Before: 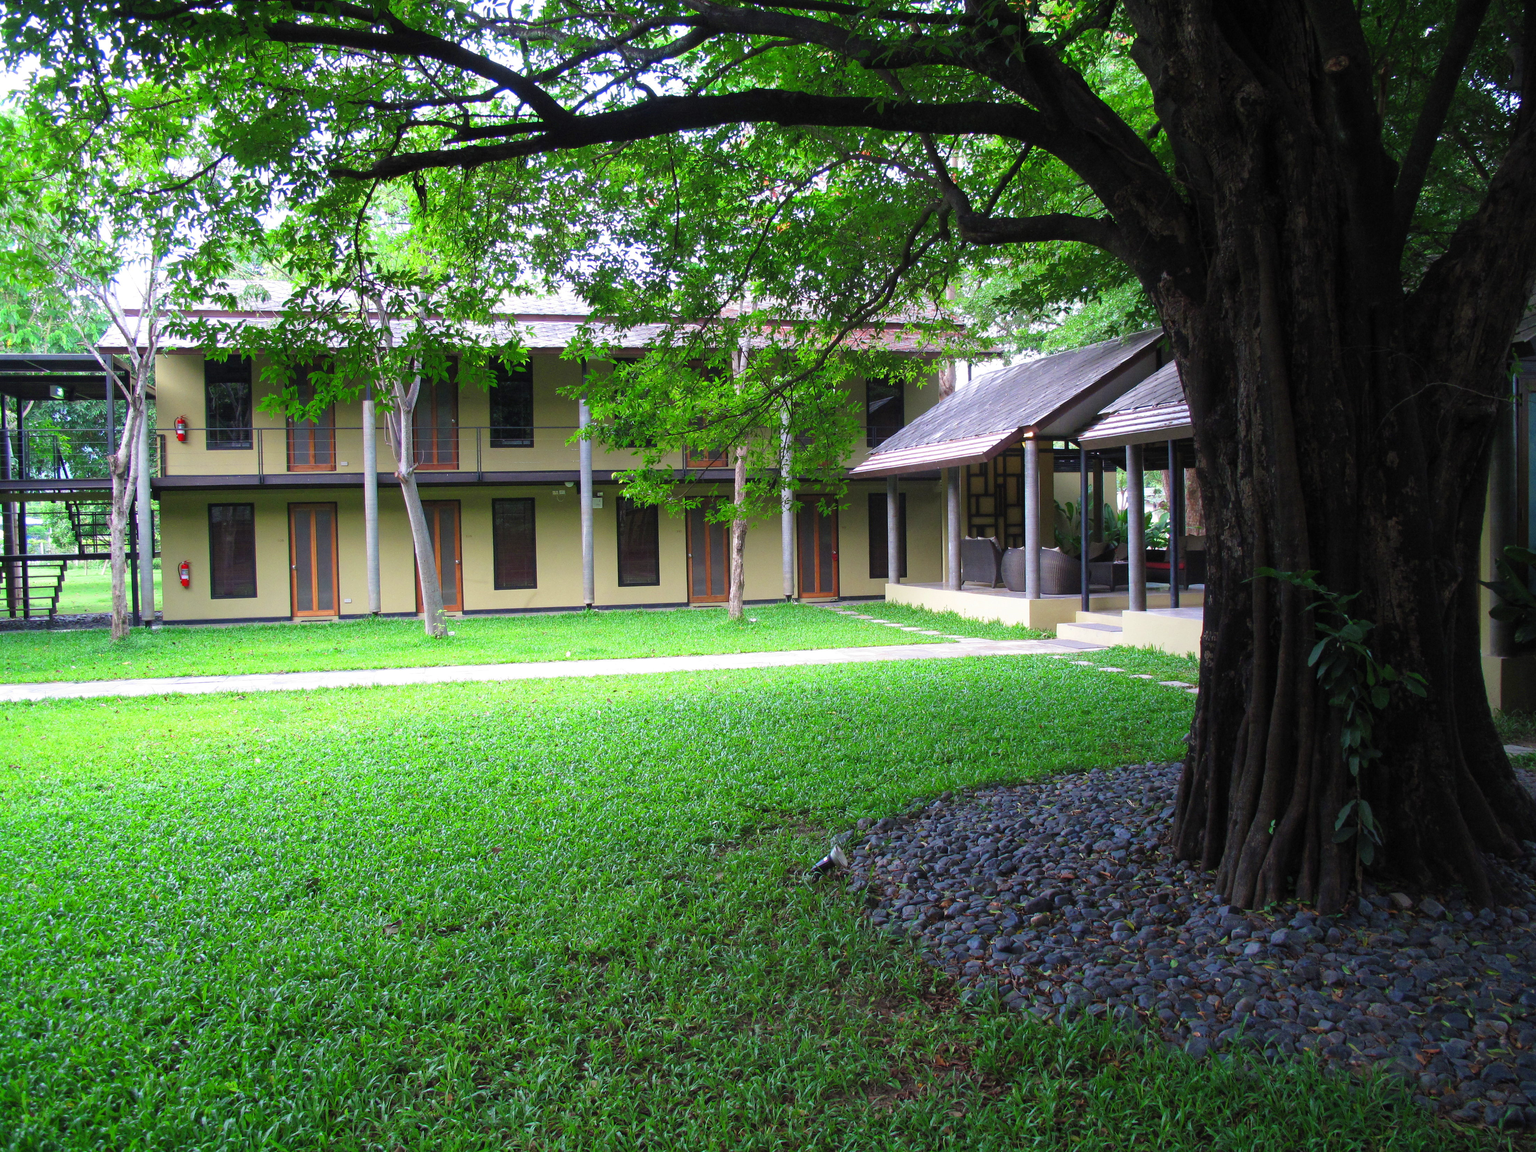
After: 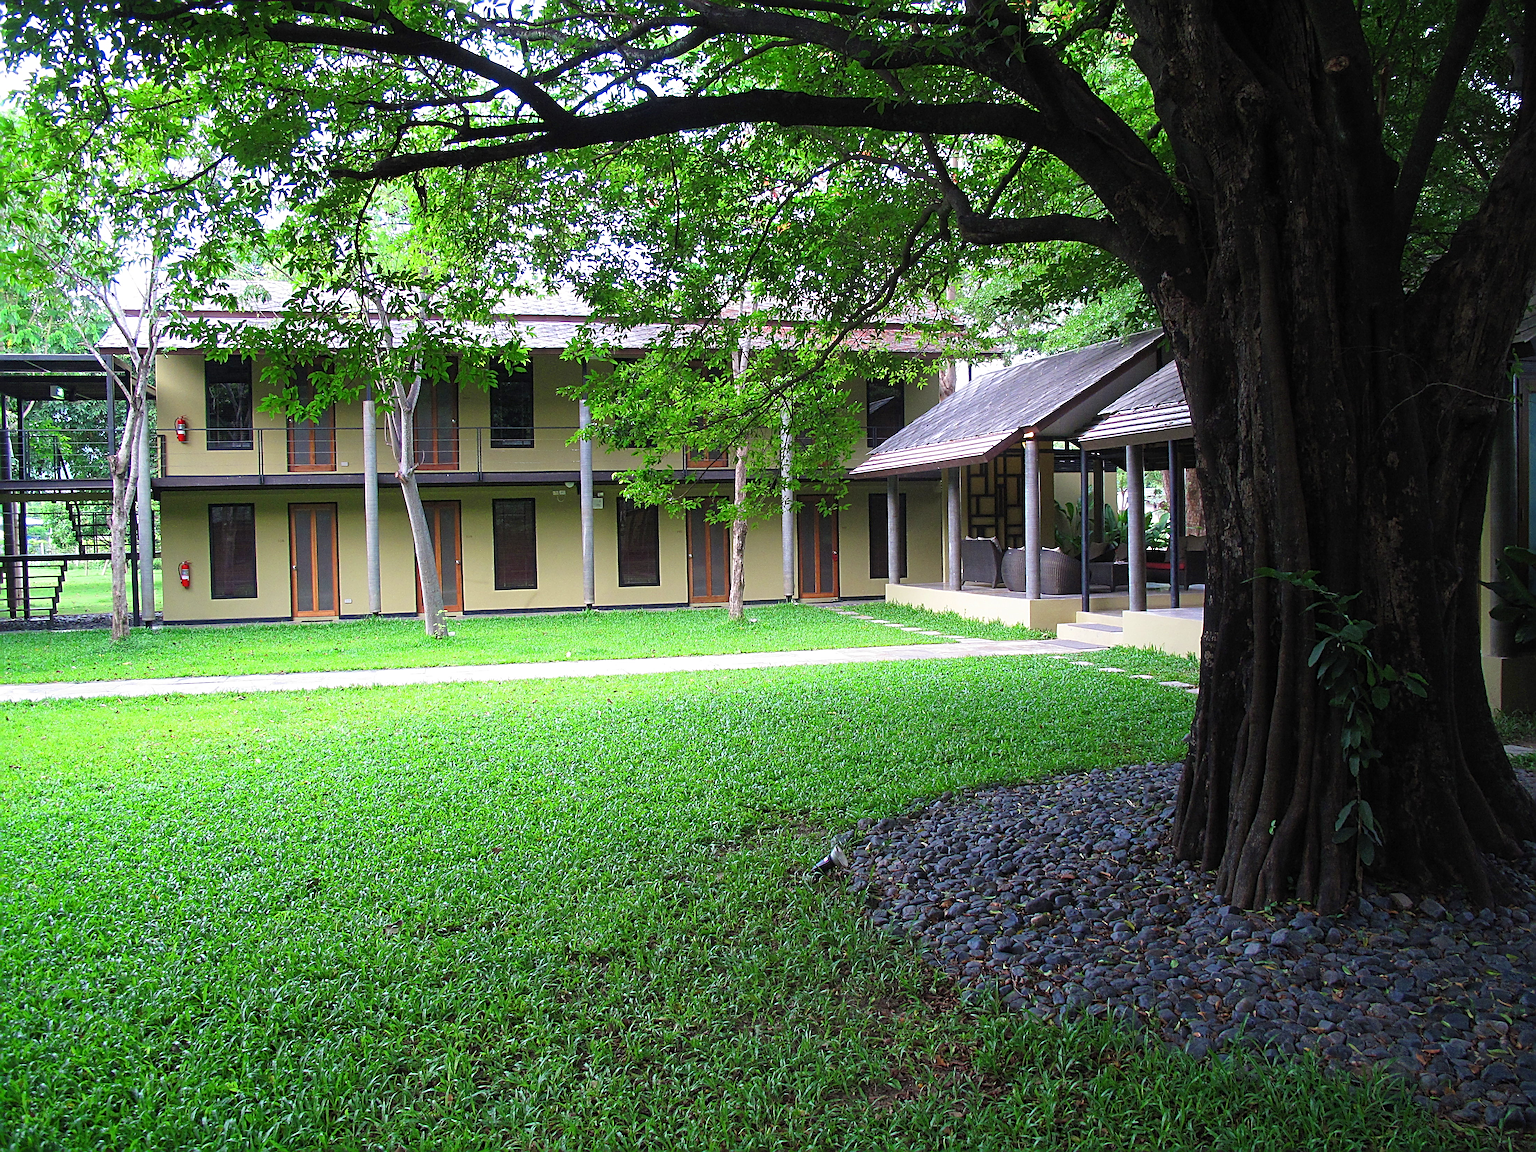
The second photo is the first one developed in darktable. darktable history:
sharpen: radius 3.704, amount 0.944
